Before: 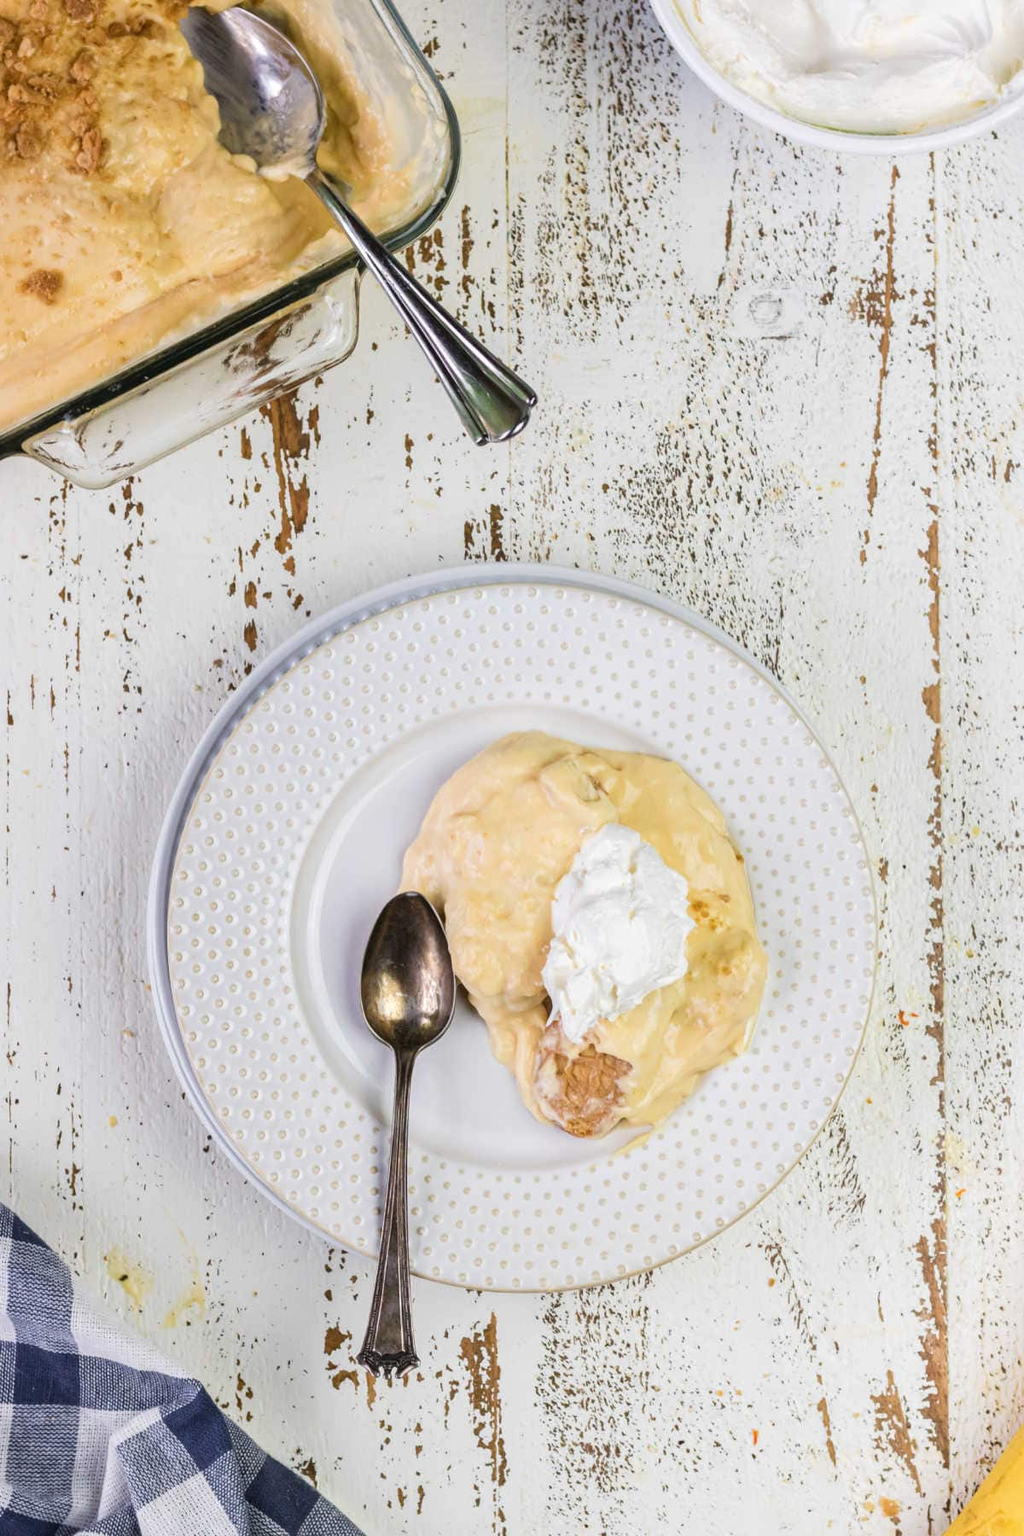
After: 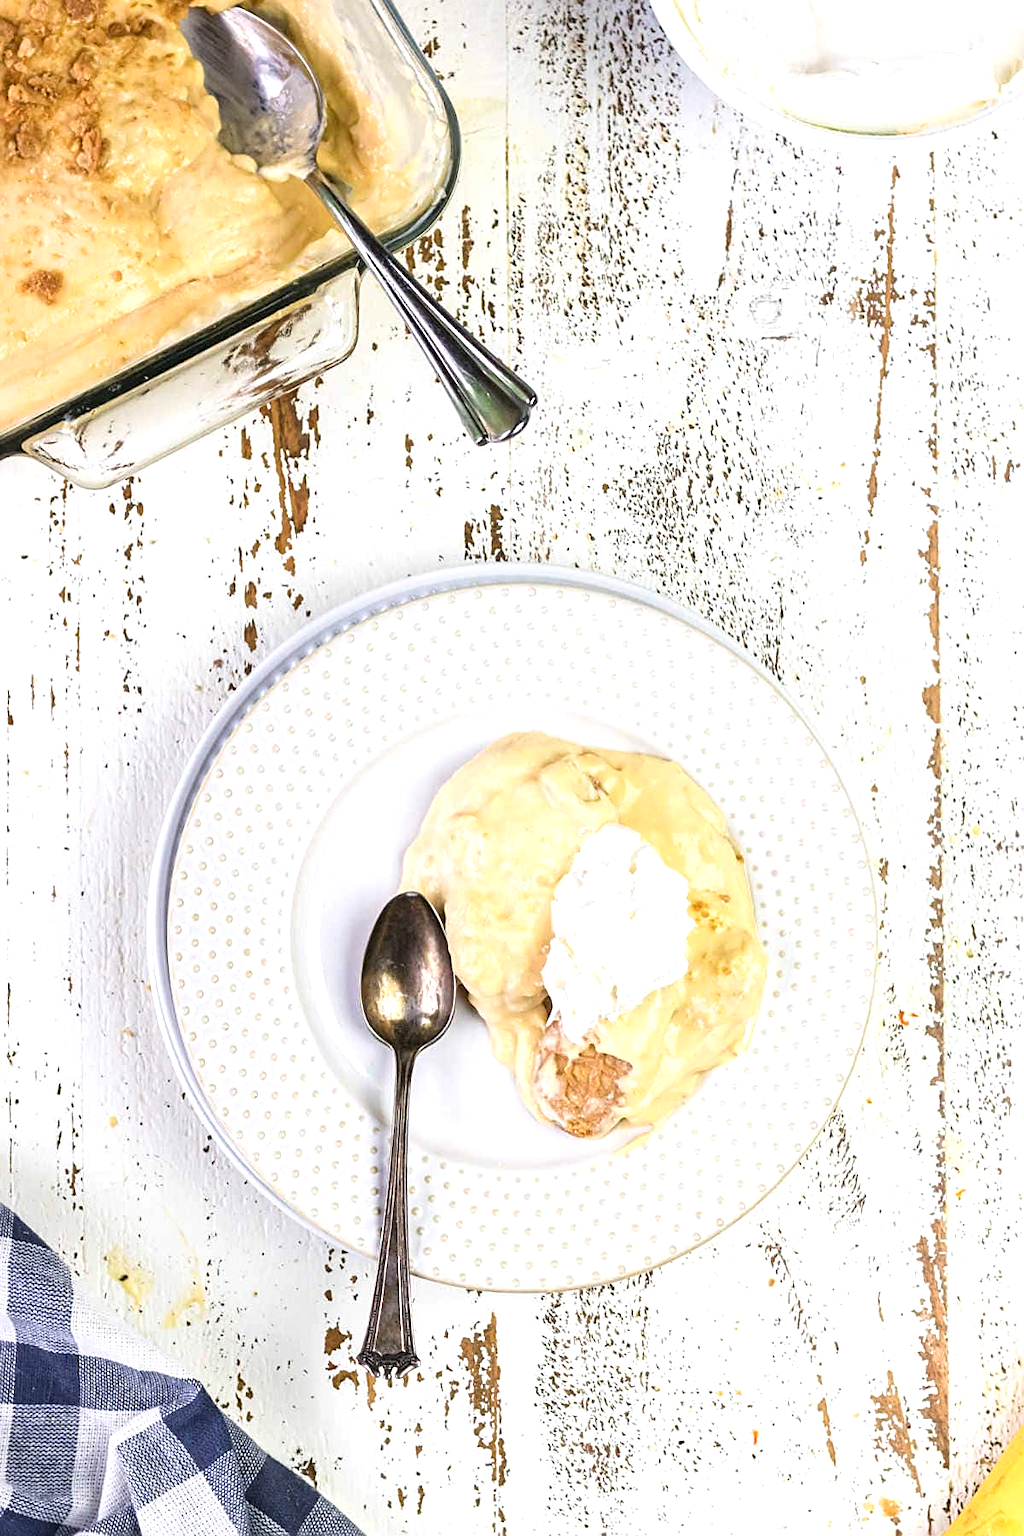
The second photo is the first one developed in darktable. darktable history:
exposure: exposure 0.605 EV, compensate highlight preservation false
sharpen: on, module defaults
